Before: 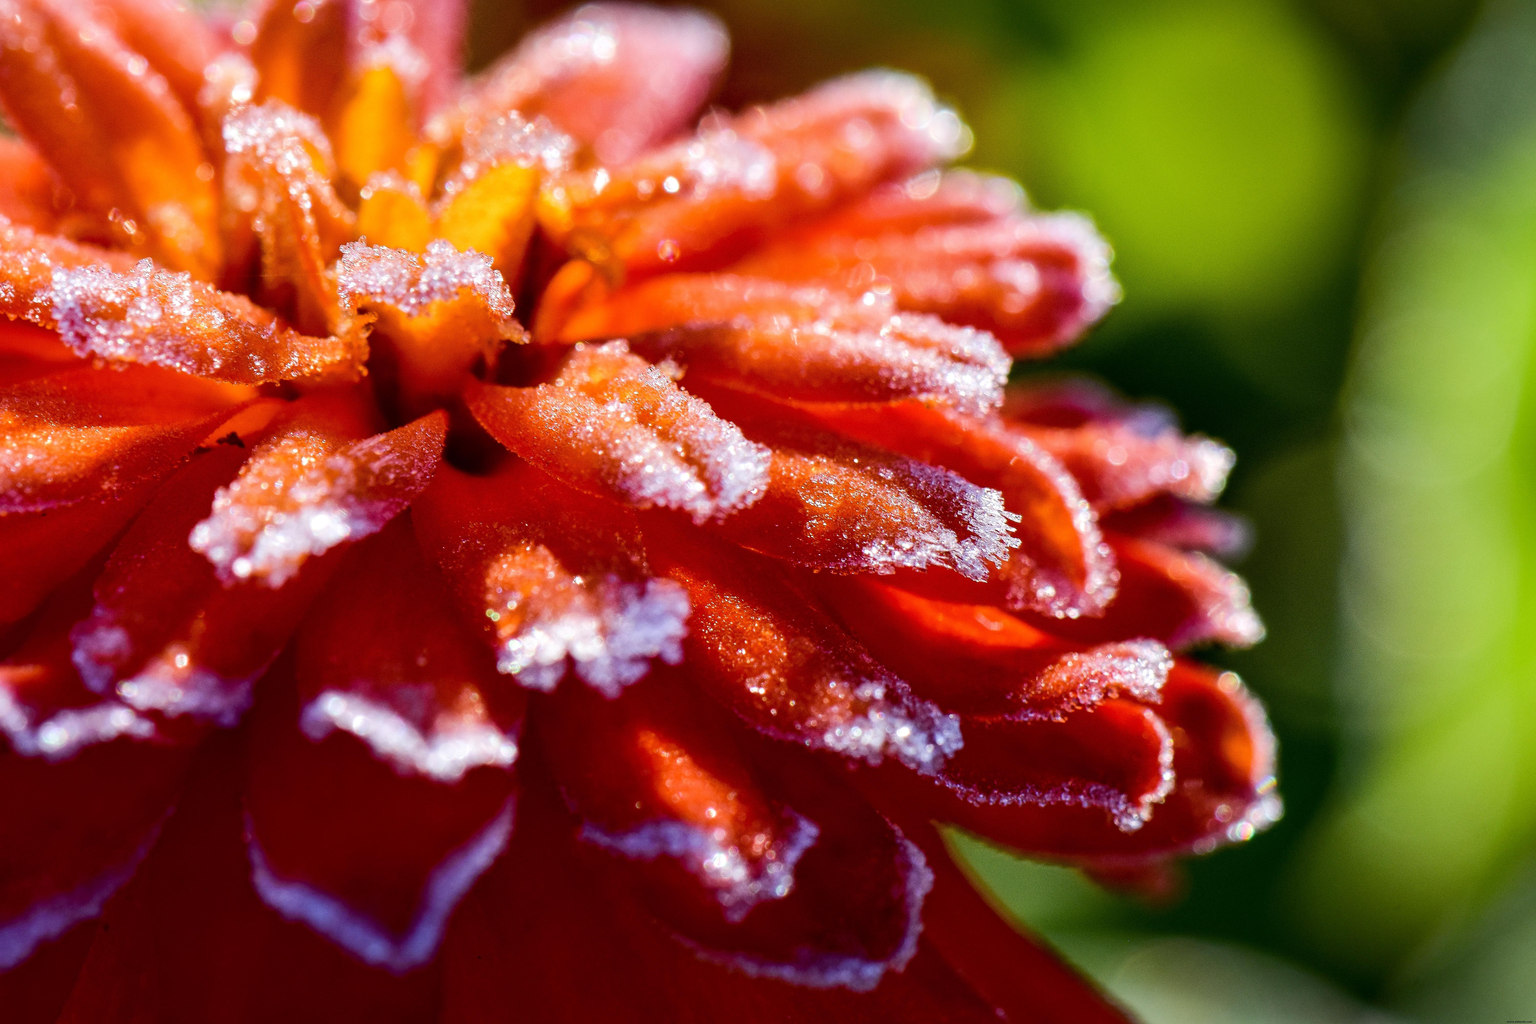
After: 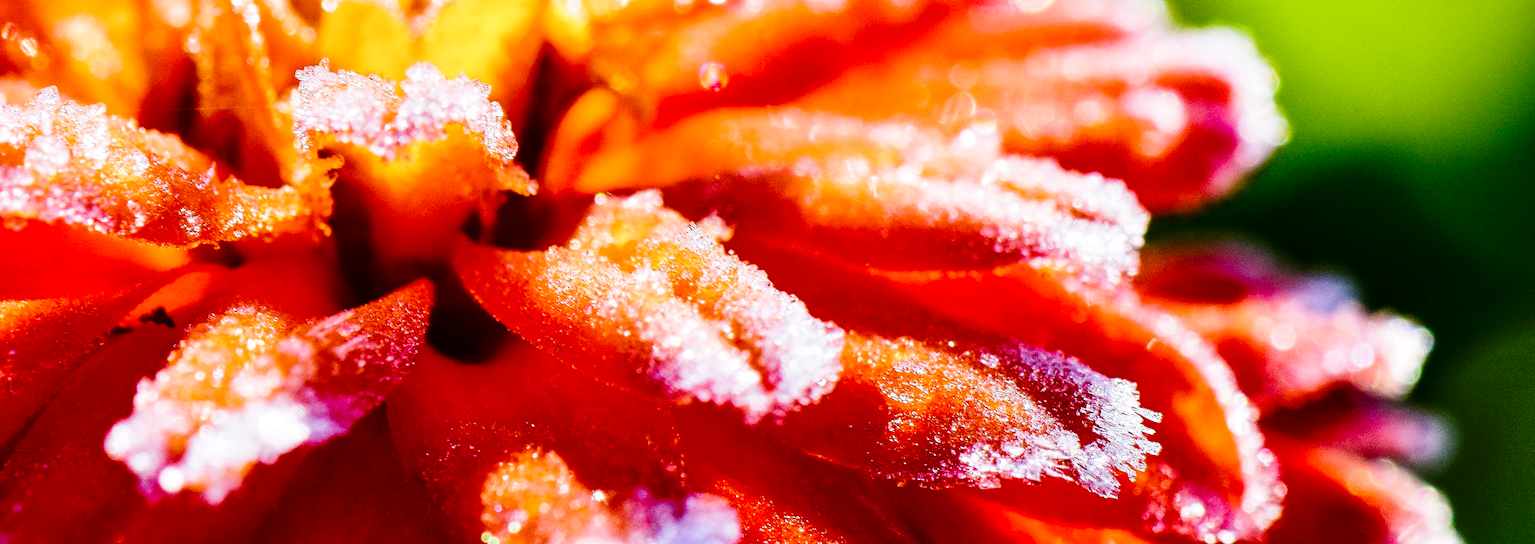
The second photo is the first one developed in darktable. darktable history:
crop: left 6.996%, top 18.587%, right 14.259%, bottom 39.546%
base curve: curves: ch0 [(0, 0) (0.028, 0.03) (0.121, 0.232) (0.46, 0.748) (0.859, 0.968) (1, 1)], preserve colors none
color balance rgb: power › luminance -7.535%, power › chroma 1.076%, power › hue 216.81°, perceptual saturation grading › global saturation 9.465%, perceptual saturation grading › highlights -12.834%, perceptual saturation grading › mid-tones 14.245%, perceptual saturation grading › shadows 23.412%
